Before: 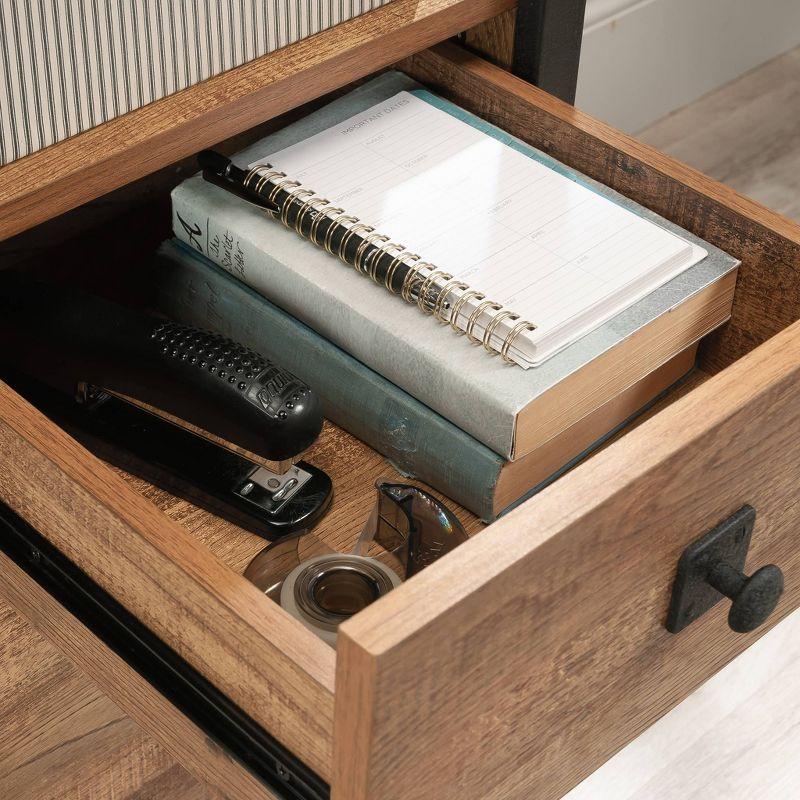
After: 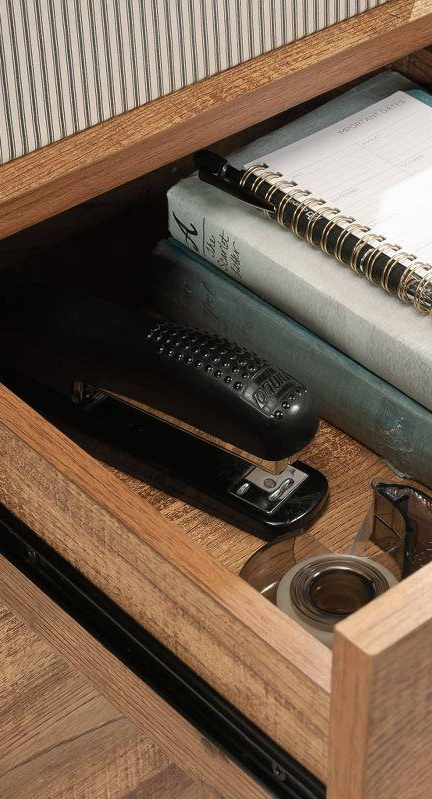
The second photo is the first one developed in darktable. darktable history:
crop: left 0.601%, right 45.302%, bottom 0.085%
